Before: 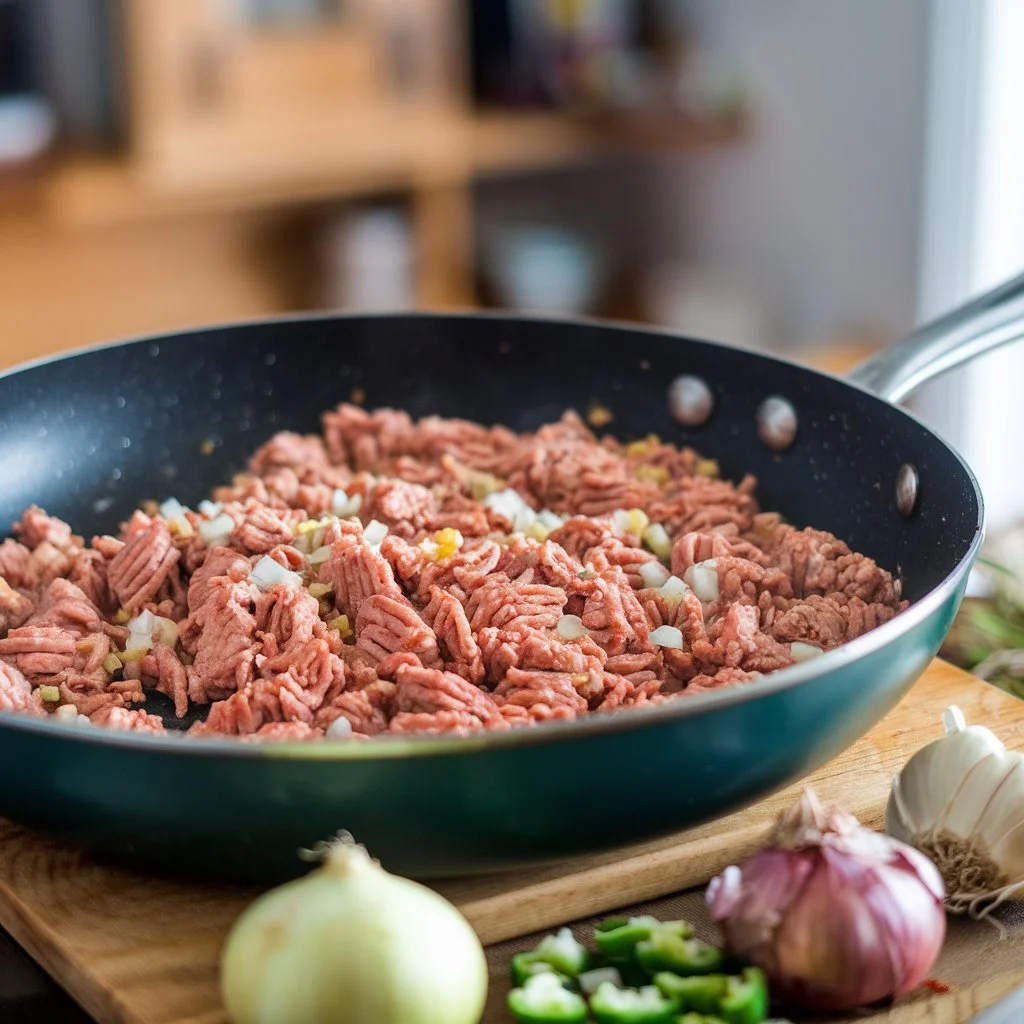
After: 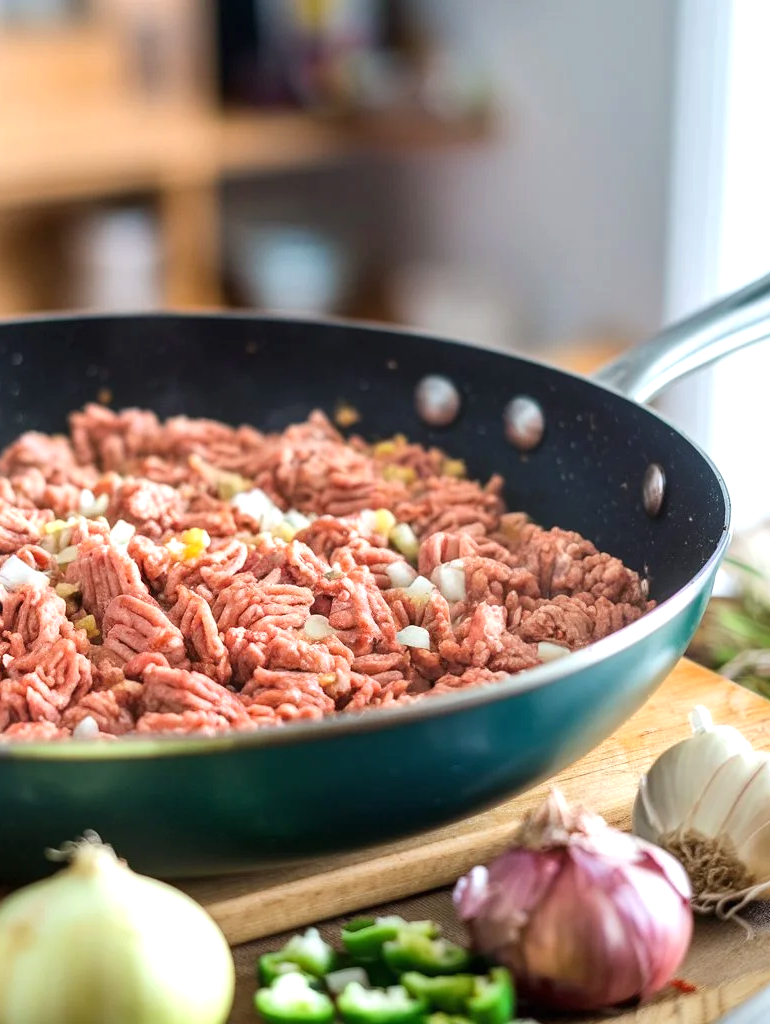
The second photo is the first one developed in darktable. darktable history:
crop and rotate: left 24.729%
exposure: black level correction 0, exposure 0.498 EV, compensate highlight preservation false
